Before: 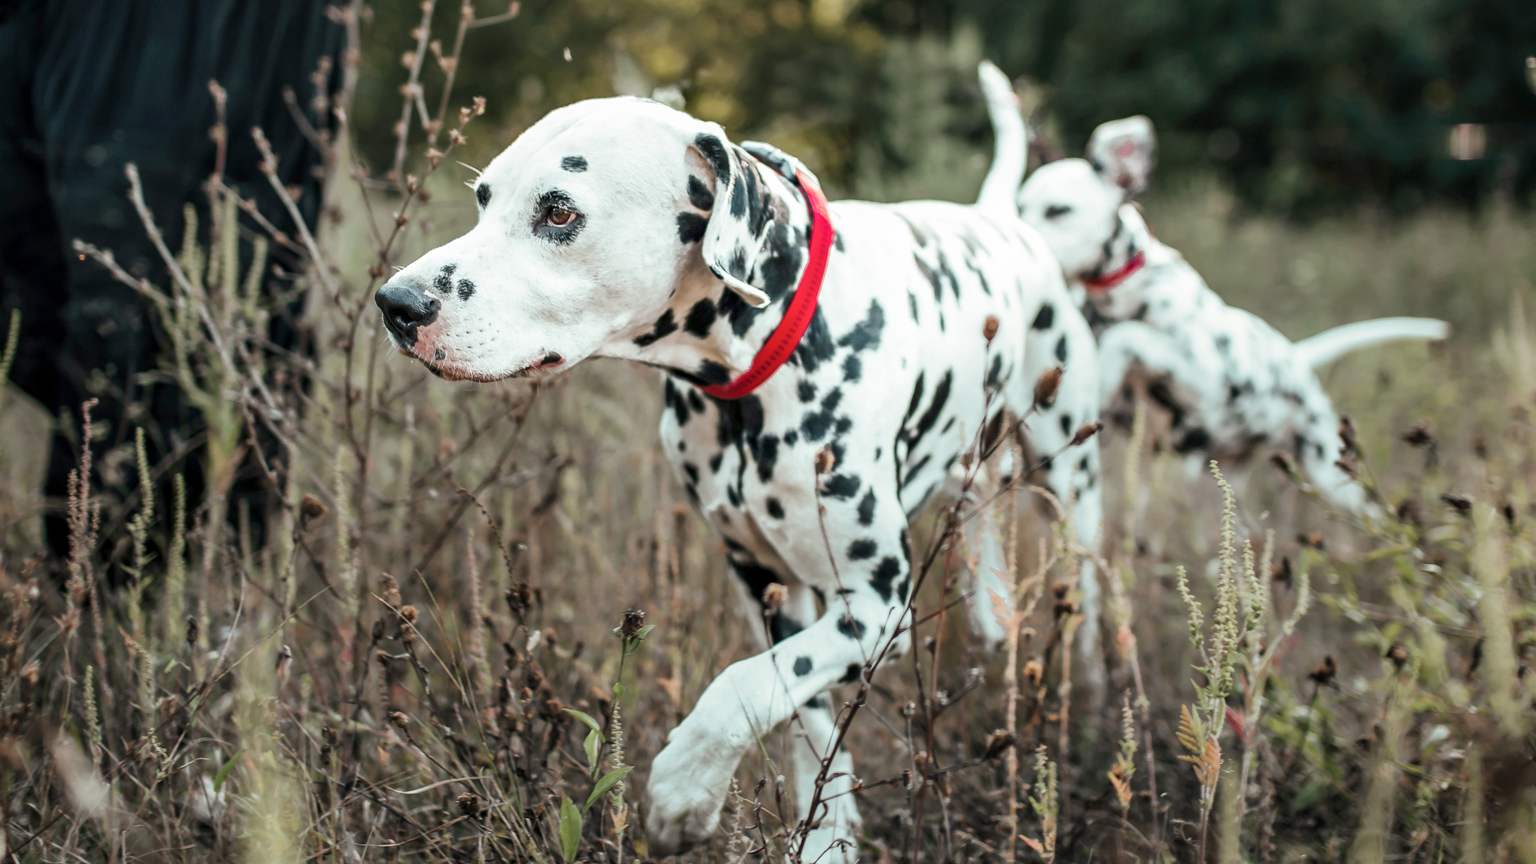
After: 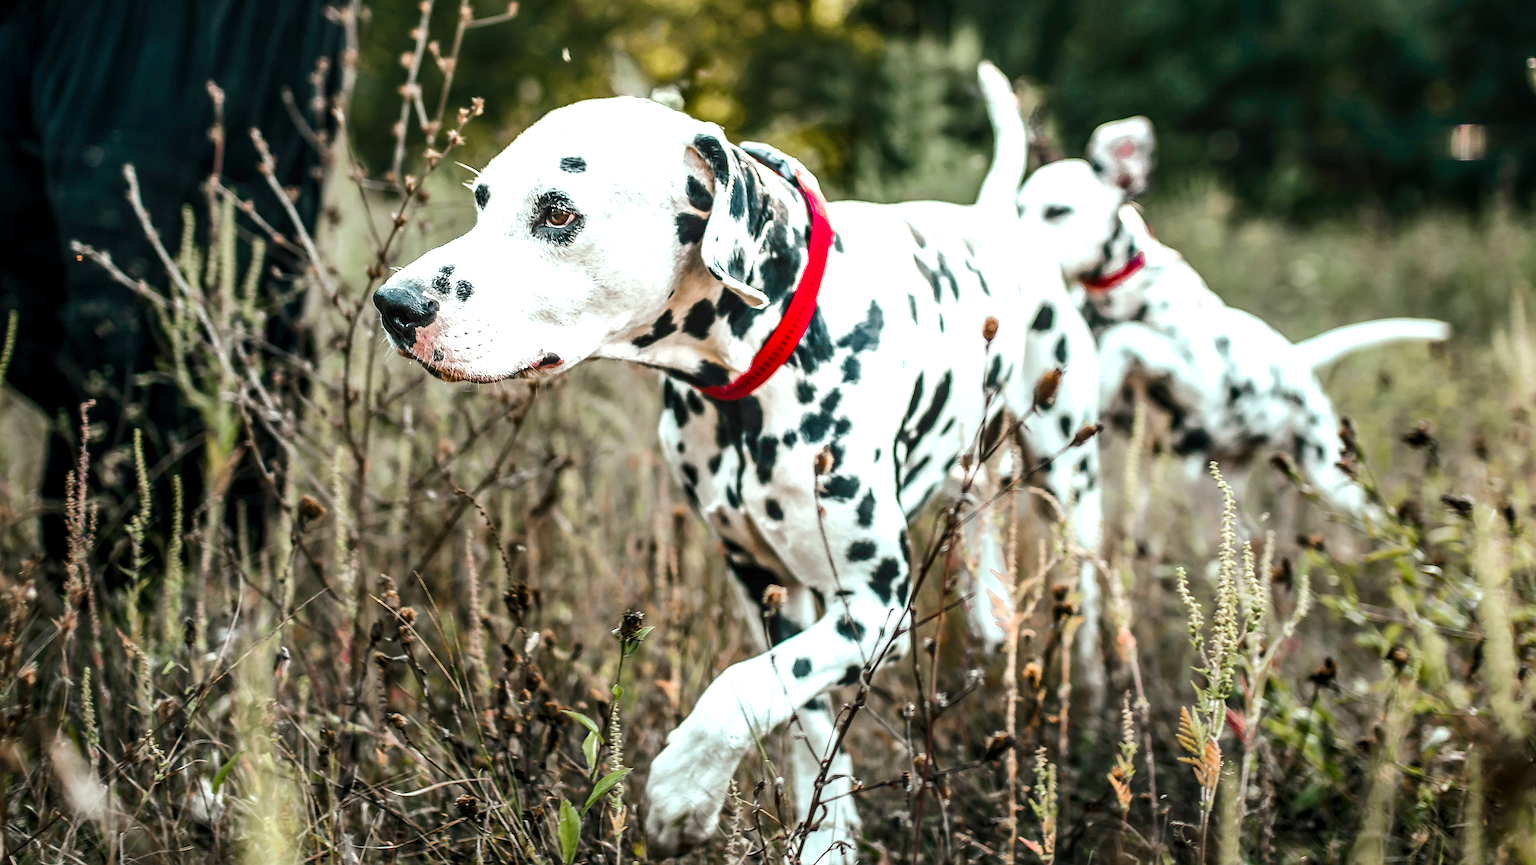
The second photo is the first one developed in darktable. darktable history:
local contrast: on, module defaults
sharpen: on, module defaults
color balance rgb: shadows lift › chroma 2.046%, shadows lift › hue 136.26°, perceptual saturation grading › global saturation 20%, perceptual saturation grading › highlights -14.351%, perceptual saturation grading › shadows 49.795%, perceptual brilliance grading › highlights 17.119%, perceptual brilliance grading › mid-tones 31.579%, perceptual brilliance grading › shadows -30.569%
crop: left 0.184%
